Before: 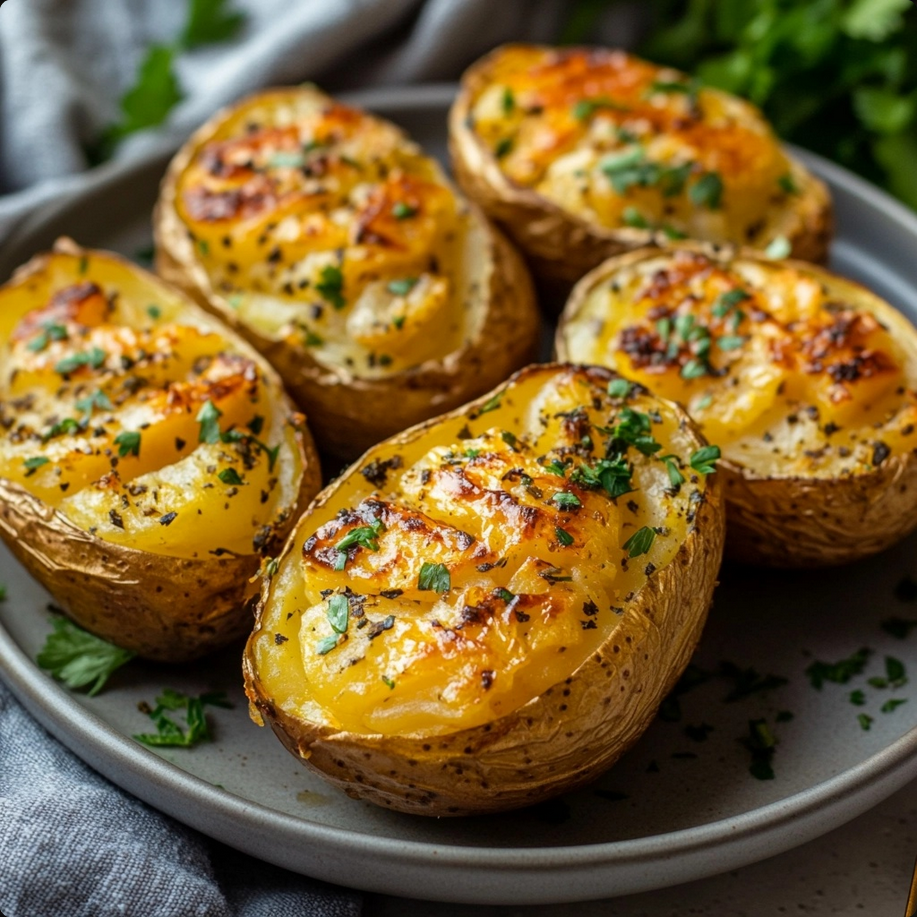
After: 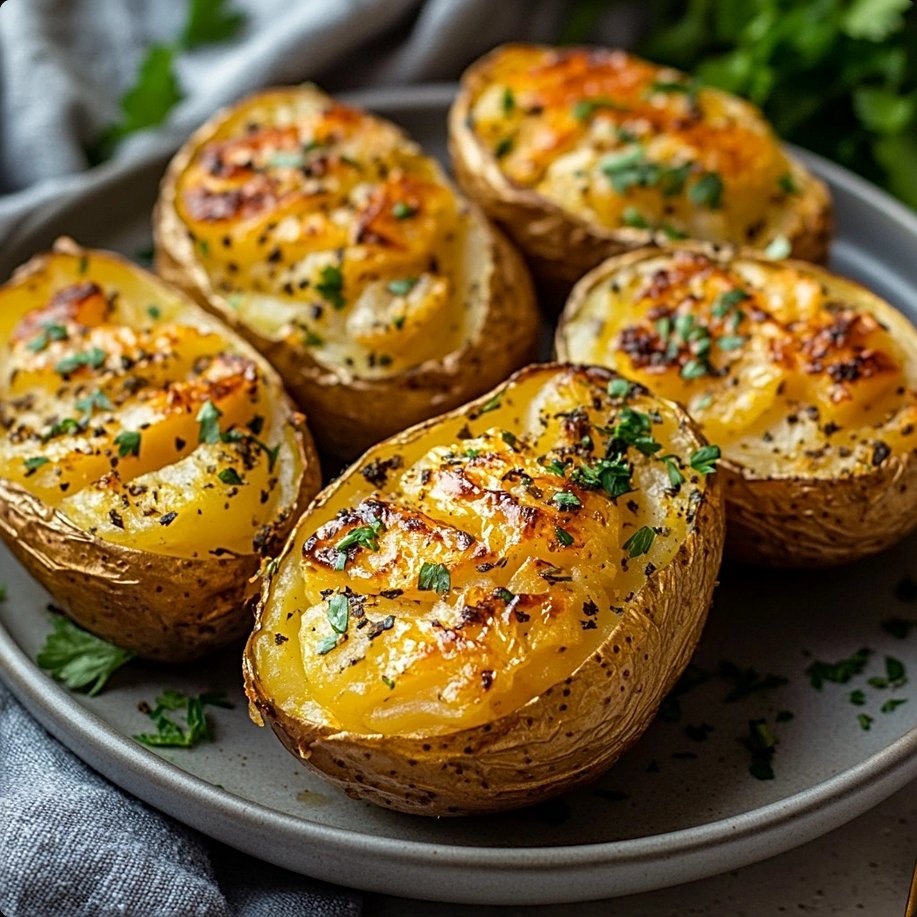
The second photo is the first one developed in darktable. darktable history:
sharpen: radius 2.543, amount 0.637
